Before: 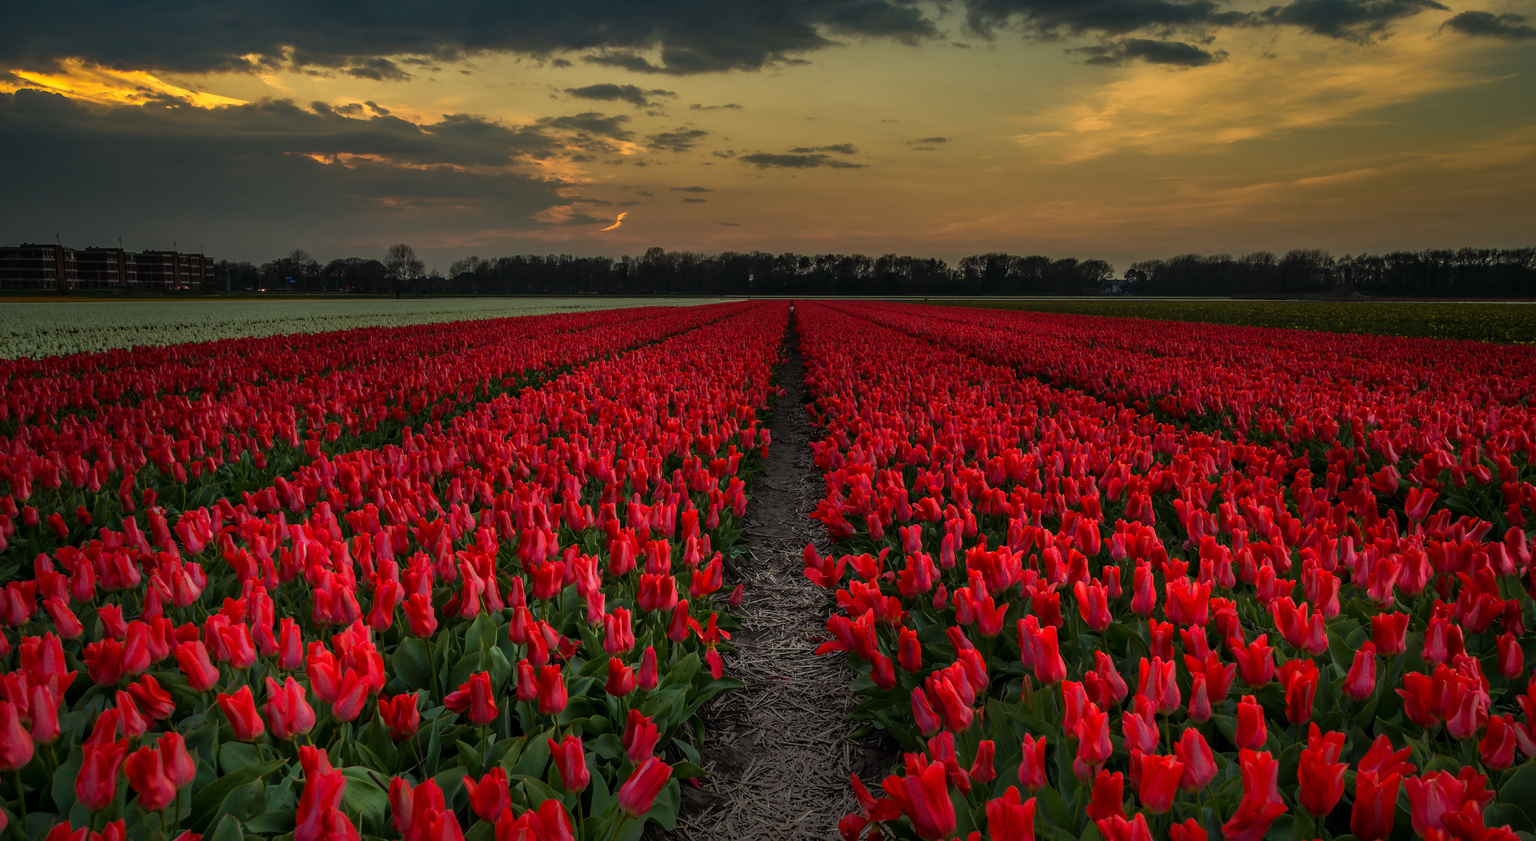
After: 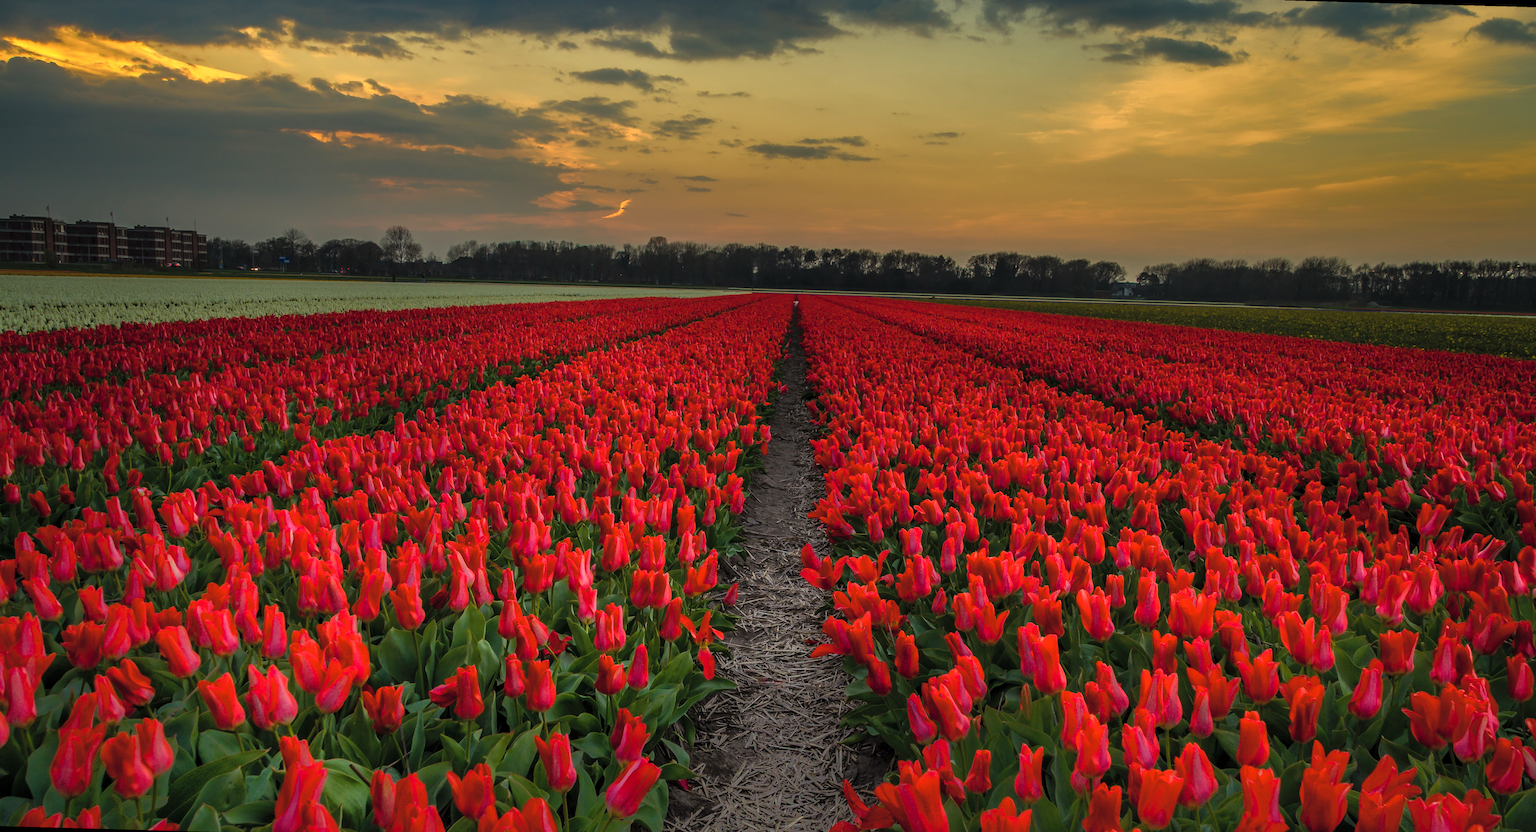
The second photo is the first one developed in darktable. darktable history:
color balance rgb: perceptual saturation grading › global saturation 20%, perceptual saturation grading › highlights -25%, perceptual saturation grading › shadows 25%
contrast brightness saturation: brightness 0.15
rotate and perspective: rotation 1.57°, crop left 0.018, crop right 0.982, crop top 0.039, crop bottom 0.961
